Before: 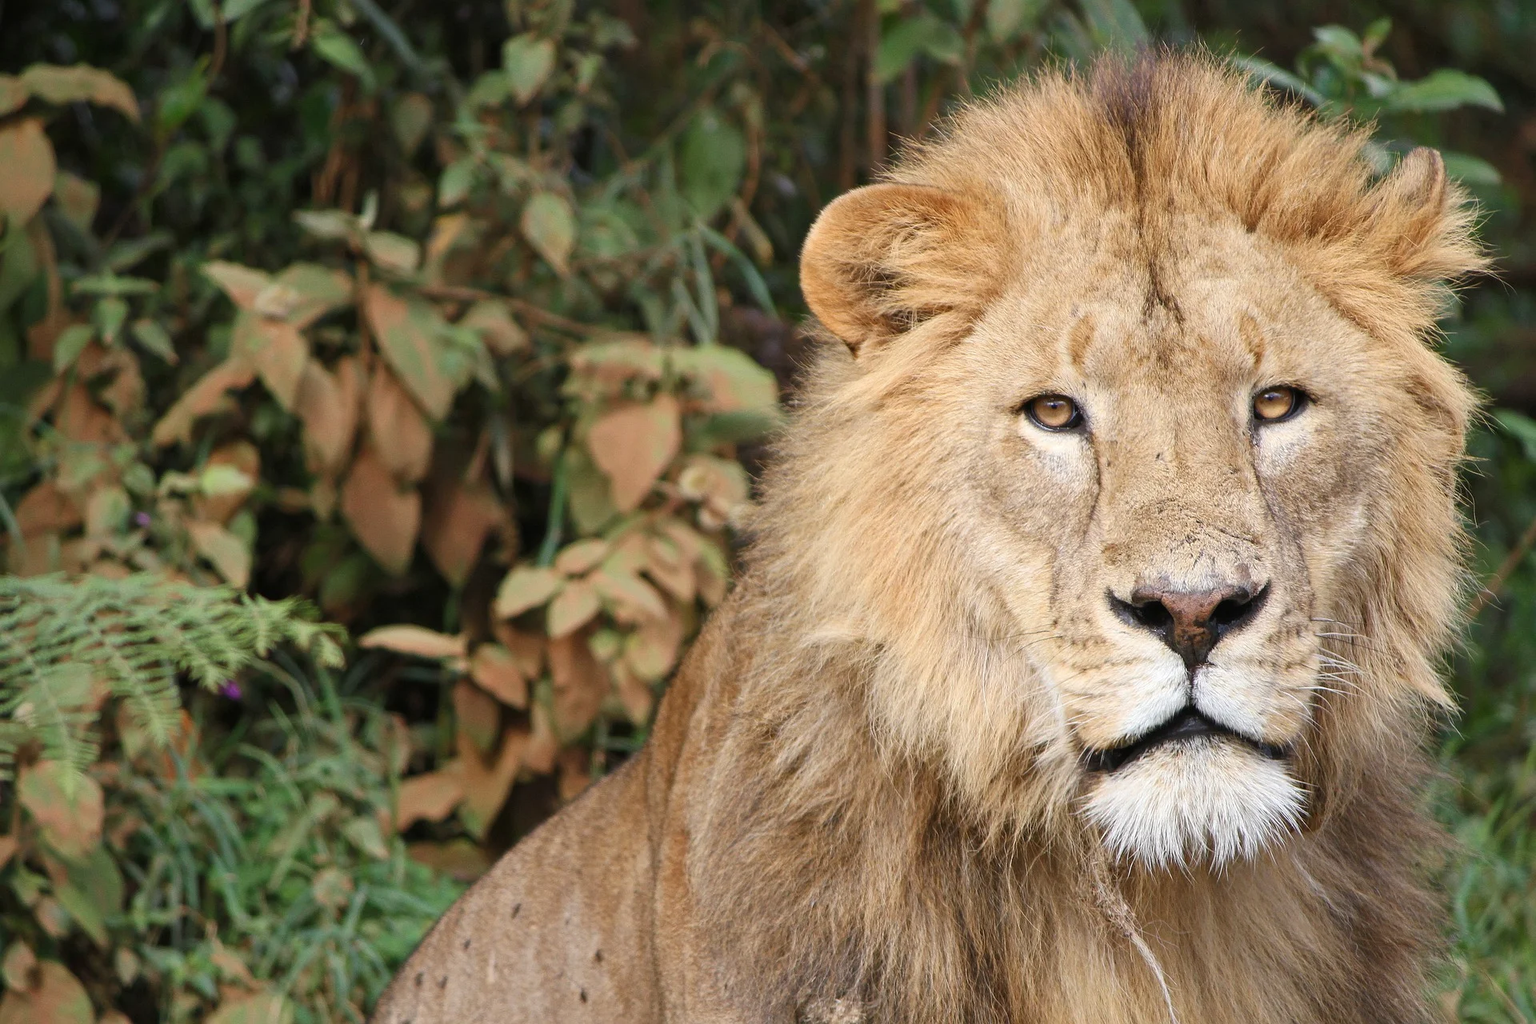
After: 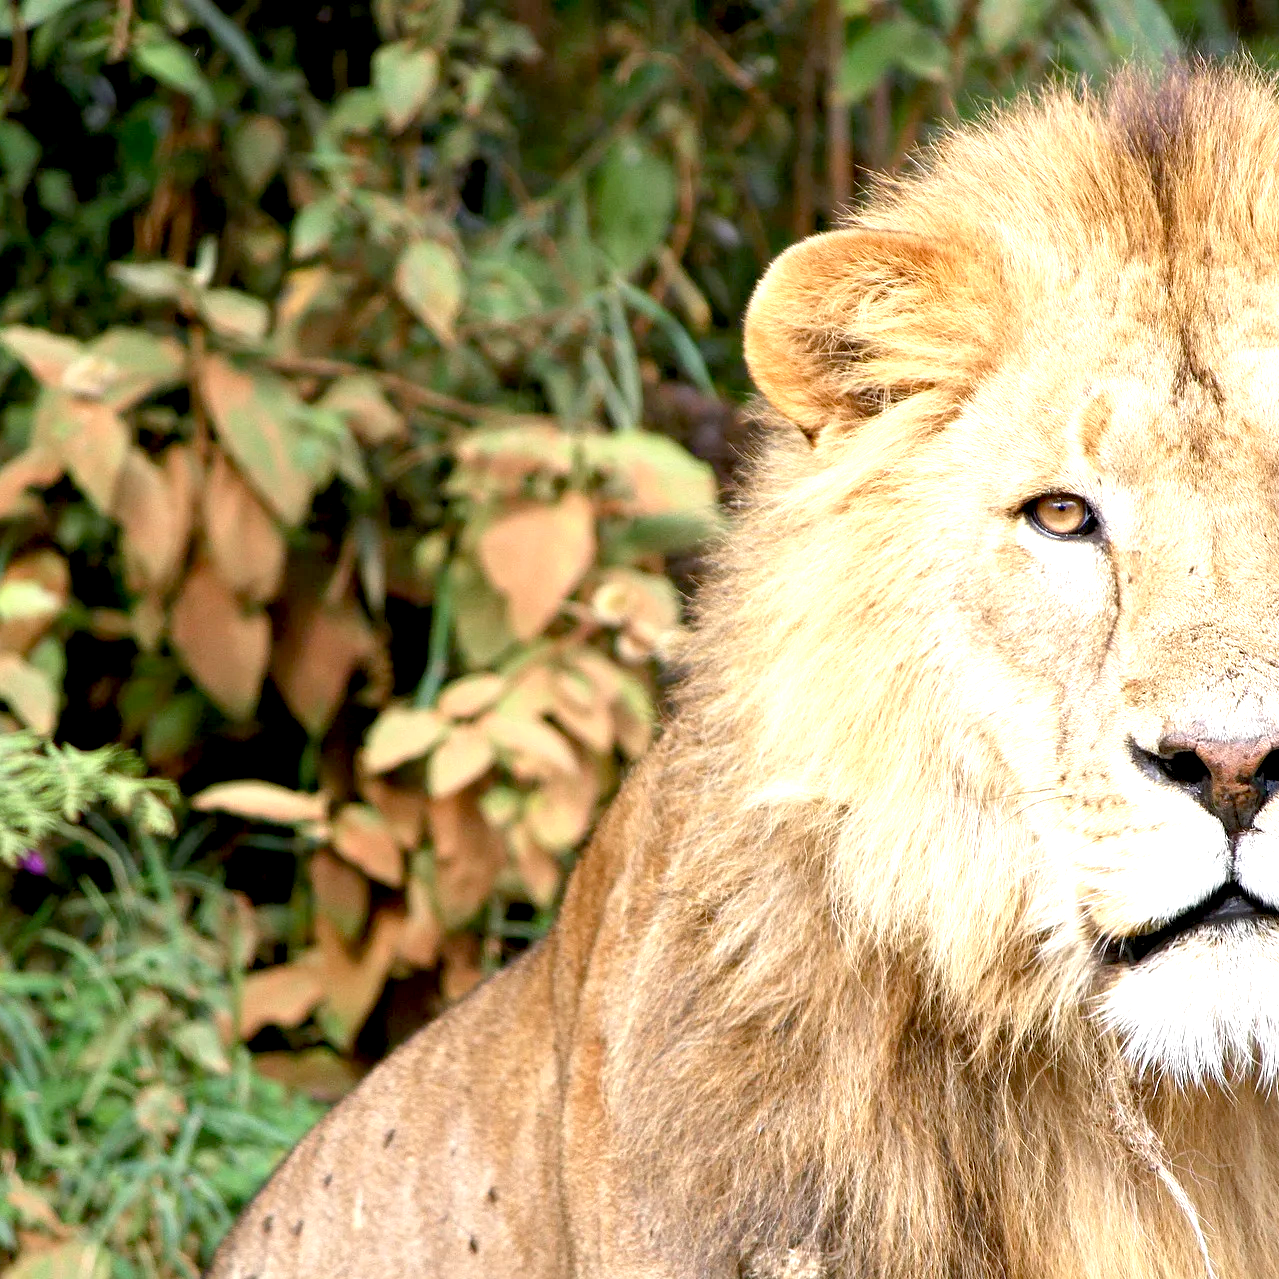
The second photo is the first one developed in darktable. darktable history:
crop and rotate: left 13.342%, right 19.991%
exposure: black level correction 0.011, exposure 1.088 EV, compensate exposure bias true, compensate highlight preservation false
